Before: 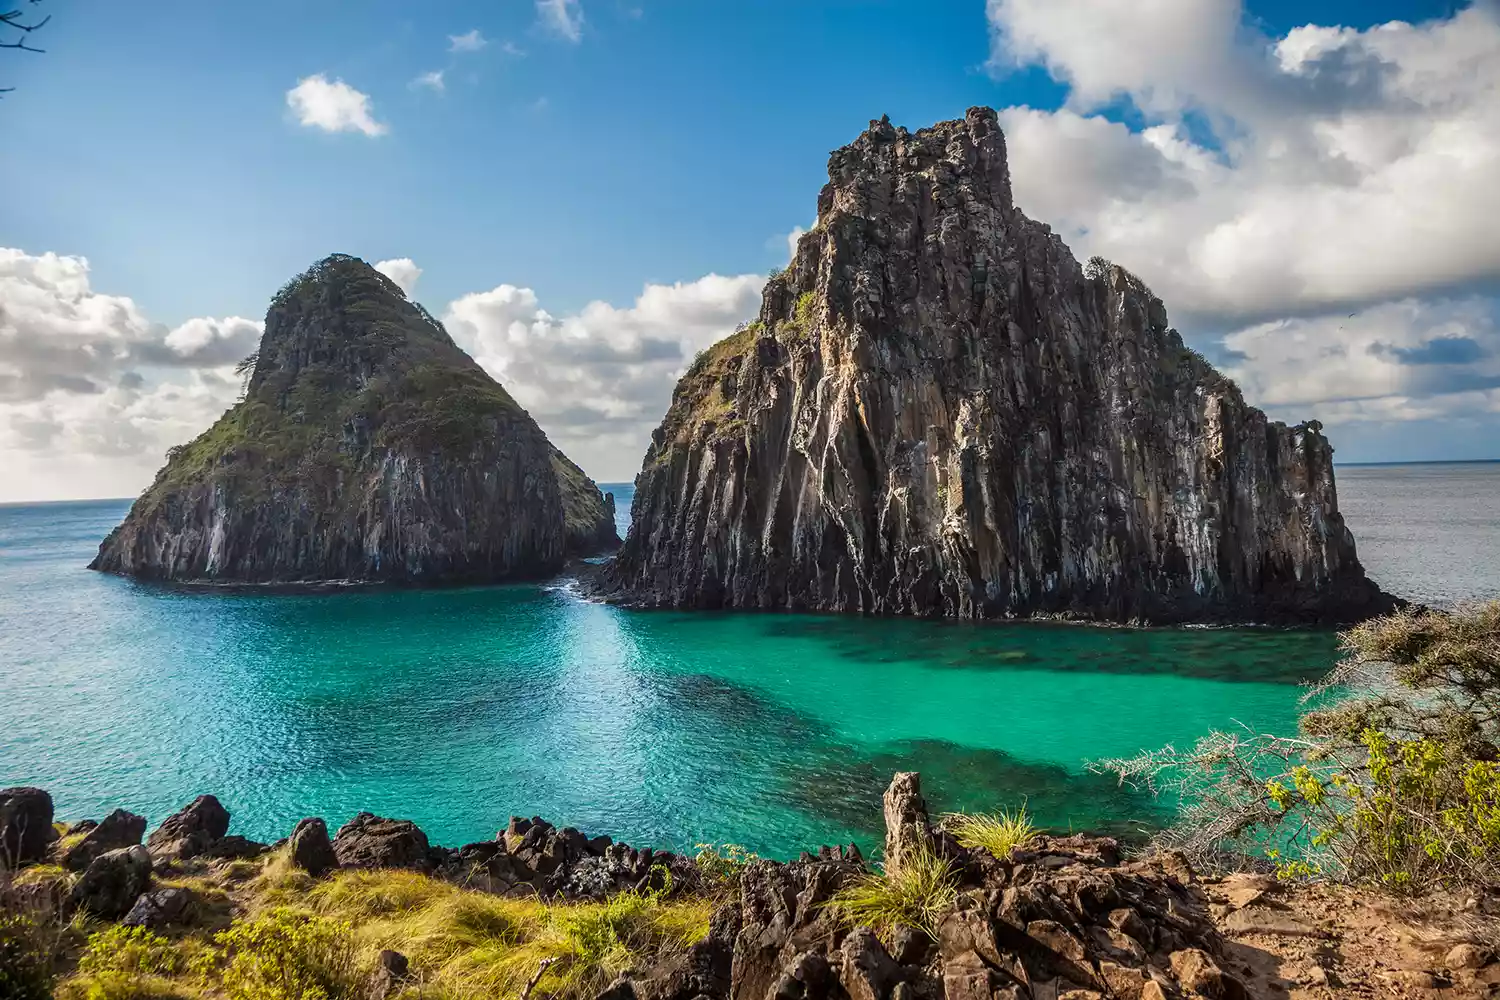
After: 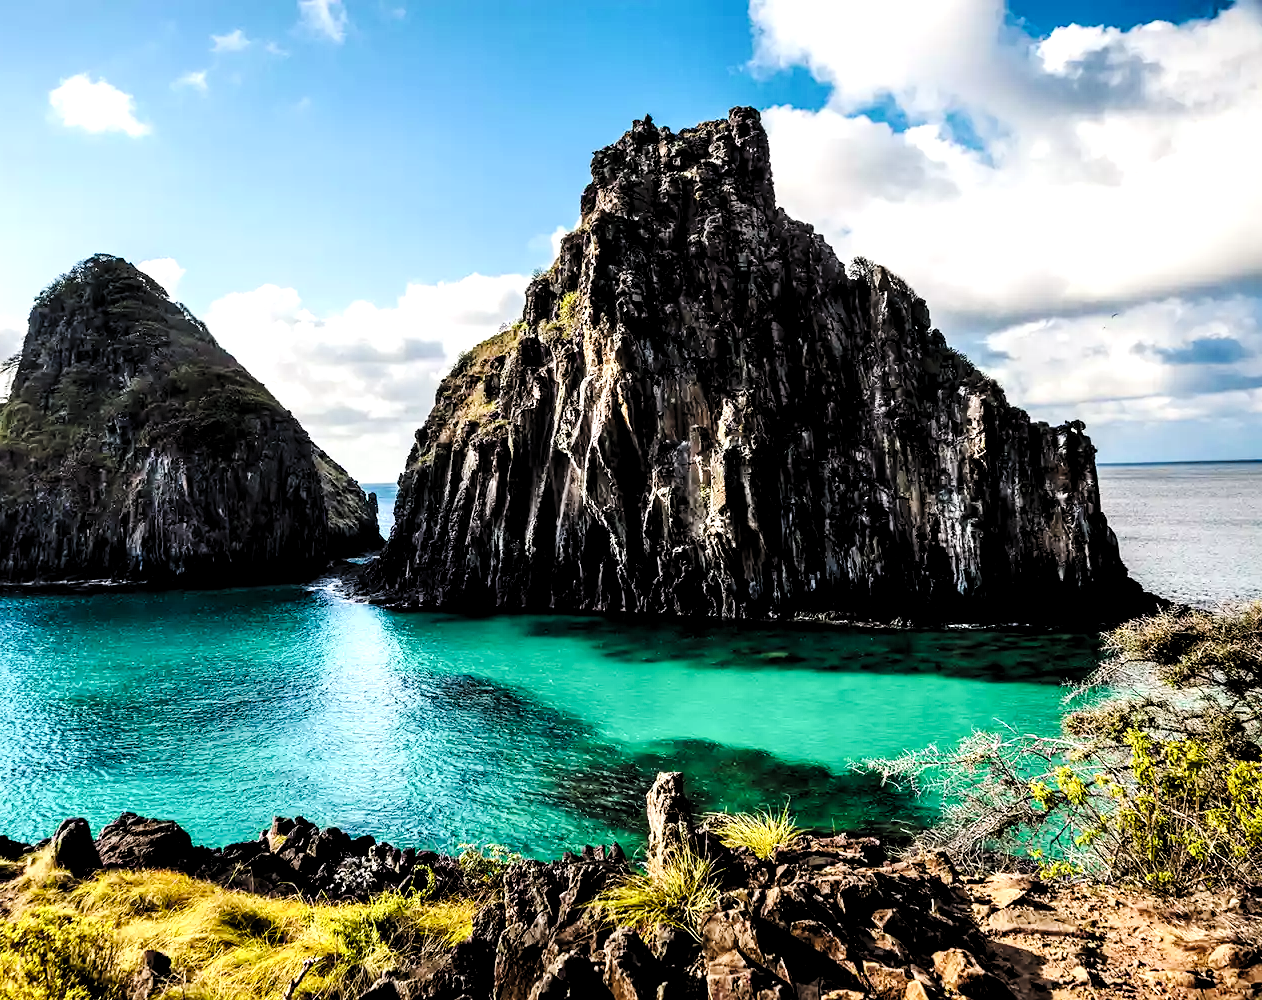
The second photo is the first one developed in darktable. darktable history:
filmic rgb: black relative exposure -16 EV, white relative exposure 6.28 EV, hardness 5.1, contrast 1.355
crop: left 15.815%
levels: levels [0.055, 0.477, 0.9]
tone curve: curves: ch0 [(0, 0.023) (0.087, 0.065) (0.184, 0.168) (0.45, 0.54) (0.57, 0.683) (0.722, 0.825) (0.877, 0.948) (1, 1)]; ch1 [(0, 0) (0.388, 0.369) (0.44, 0.44) (0.489, 0.481) (0.534, 0.528) (0.657, 0.655) (1, 1)]; ch2 [(0, 0) (0.353, 0.317) (0.408, 0.427) (0.472, 0.46) (0.5, 0.488) (0.537, 0.518) (0.576, 0.592) (0.625, 0.631) (1, 1)], preserve colors none
